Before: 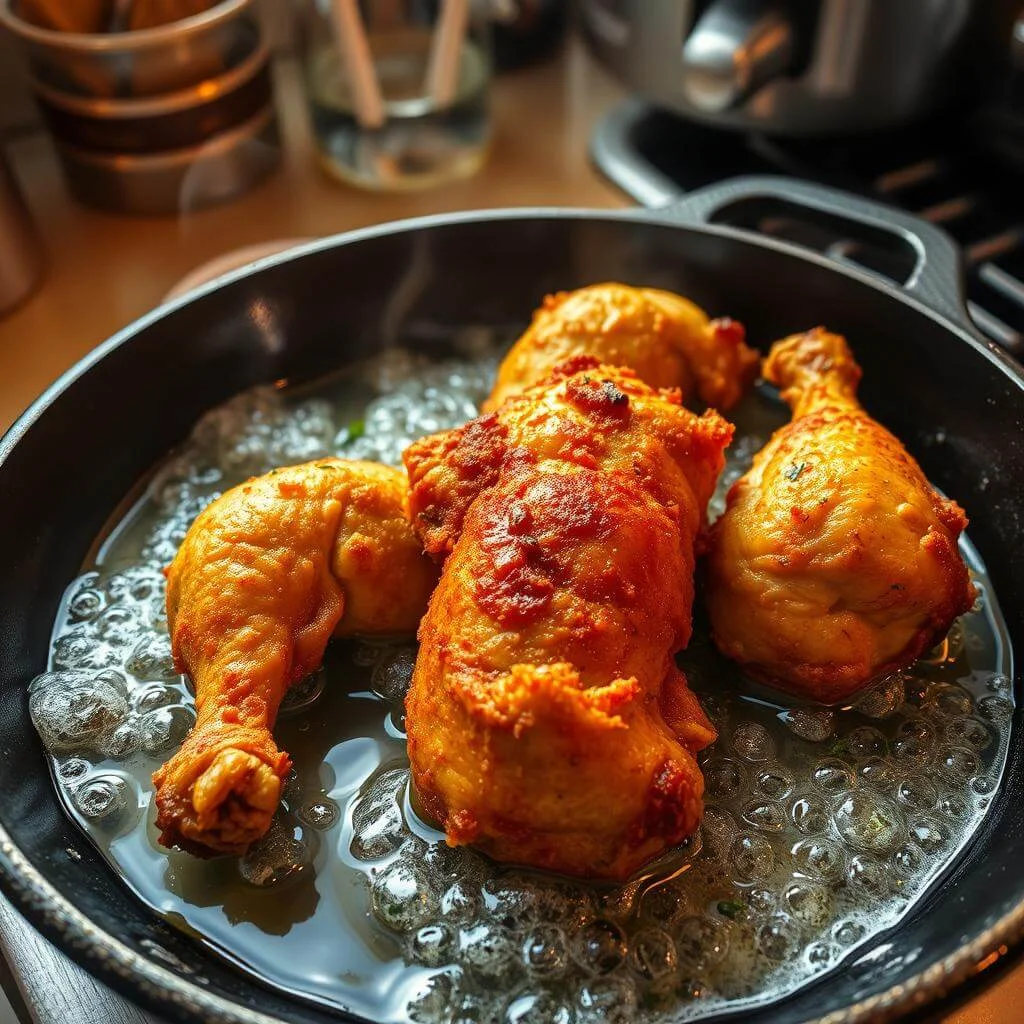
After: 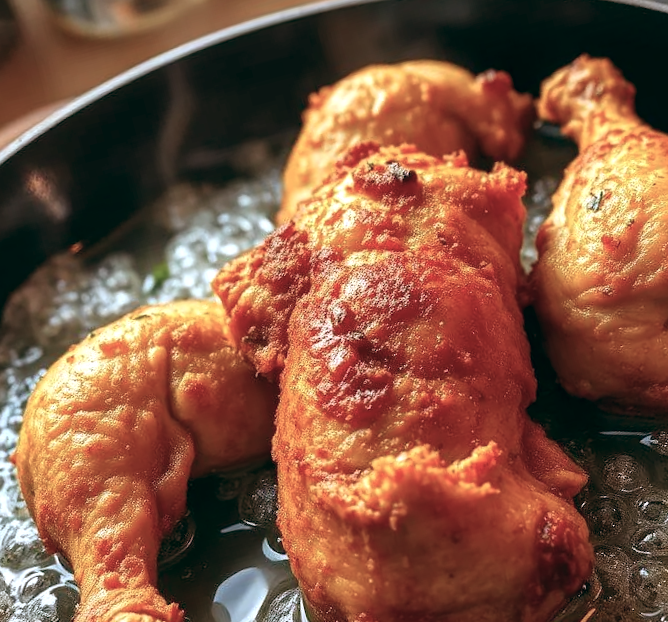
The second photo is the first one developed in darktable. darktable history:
crop: left 16.899%, right 16.556%
white balance: red 1.05, blue 1.072
rotate and perspective: rotation -14.8°, crop left 0.1, crop right 0.903, crop top 0.25, crop bottom 0.748
tone equalizer: on, module defaults
color balance: lift [1, 0.994, 1.002, 1.006], gamma [0.957, 1.081, 1.016, 0.919], gain [0.97, 0.972, 1.01, 1.028], input saturation 91.06%, output saturation 79.8%
exposure: exposure 0.2 EV, compensate highlight preservation false
